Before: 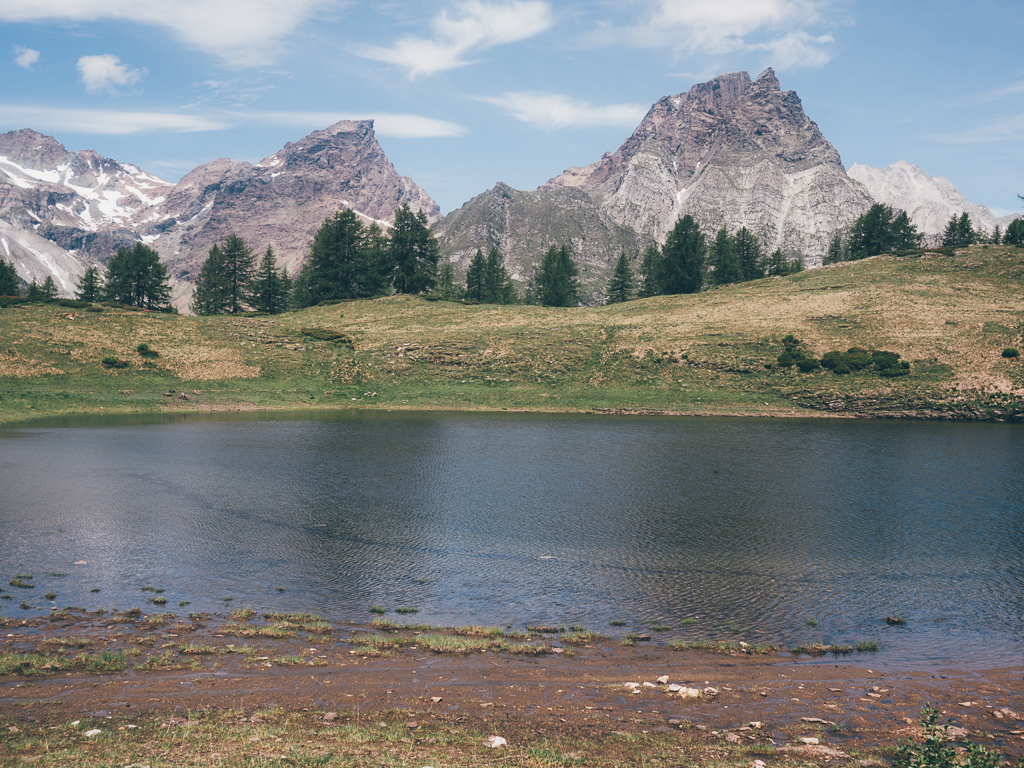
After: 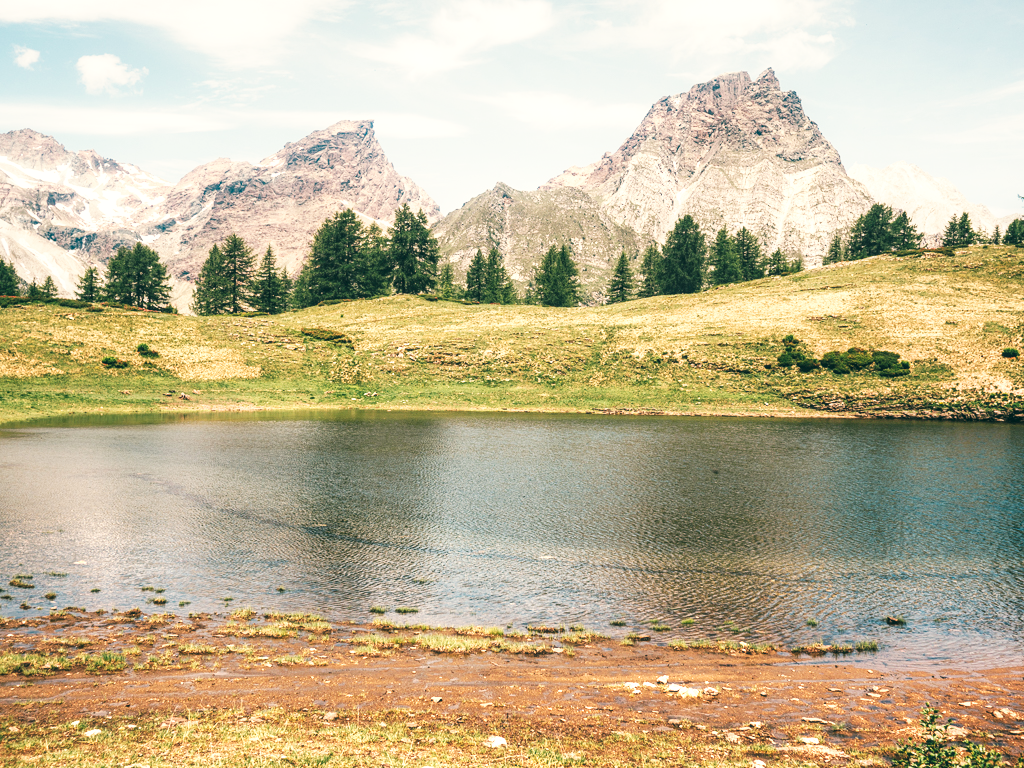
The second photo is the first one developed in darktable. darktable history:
white balance: red 1.123, blue 0.83
local contrast: on, module defaults
base curve: curves: ch0 [(0, 0) (0.007, 0.004) (0.027, 0.03) (0.046, 0.07) (0.207, 0.54) (0.442, 0.872) (0.673, 0.972) (1, 1)], preserve colors none
